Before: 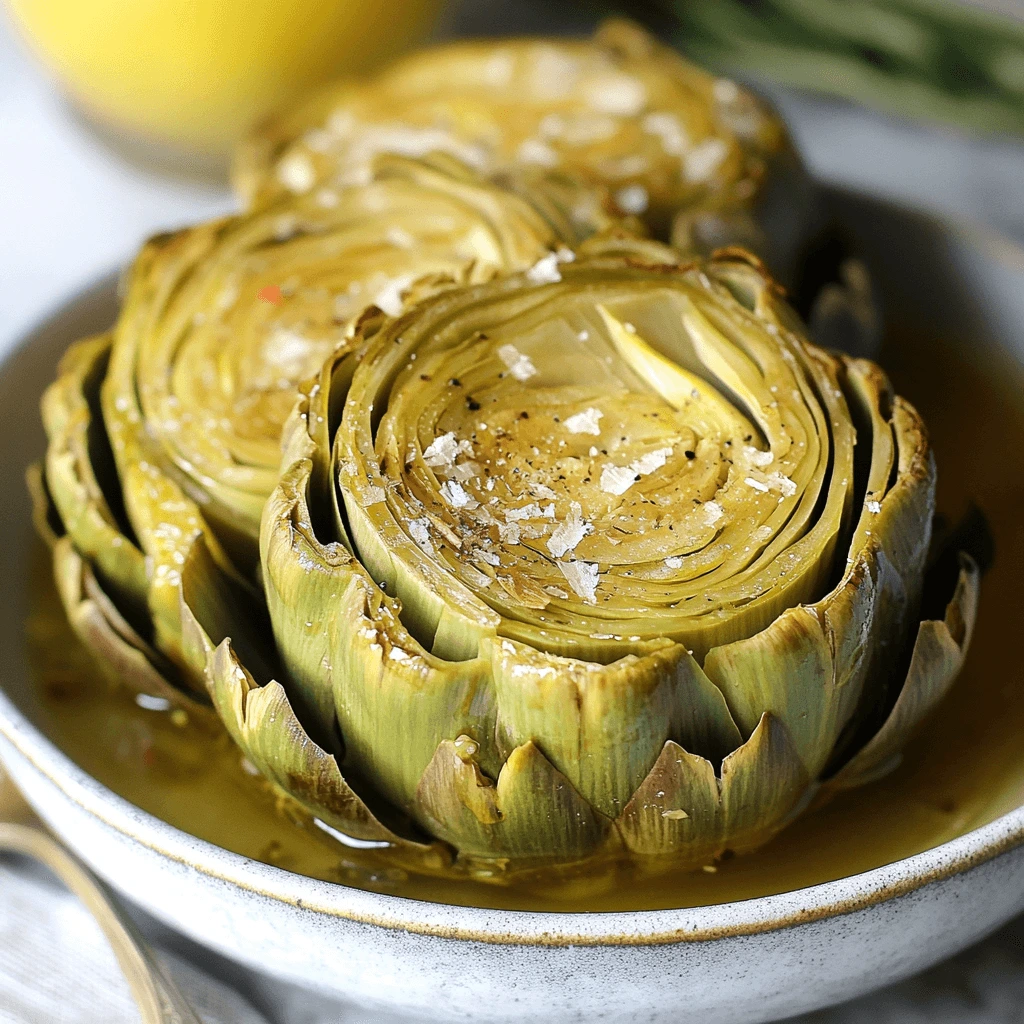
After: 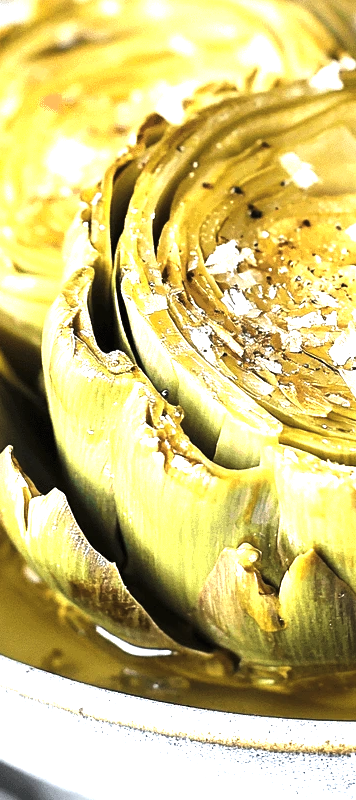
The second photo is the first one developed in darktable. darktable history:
crop and rotate: left 21.304%, top 18.835%, right 43.866%, bottom 2.974%
exposure: black level correction -0.001, exposure 1.108 EV, compensate exposure bias true, compensate highlight preservation false
levels: levels [0.029, 0.545, 0.971]
base curve: preserve colors none
